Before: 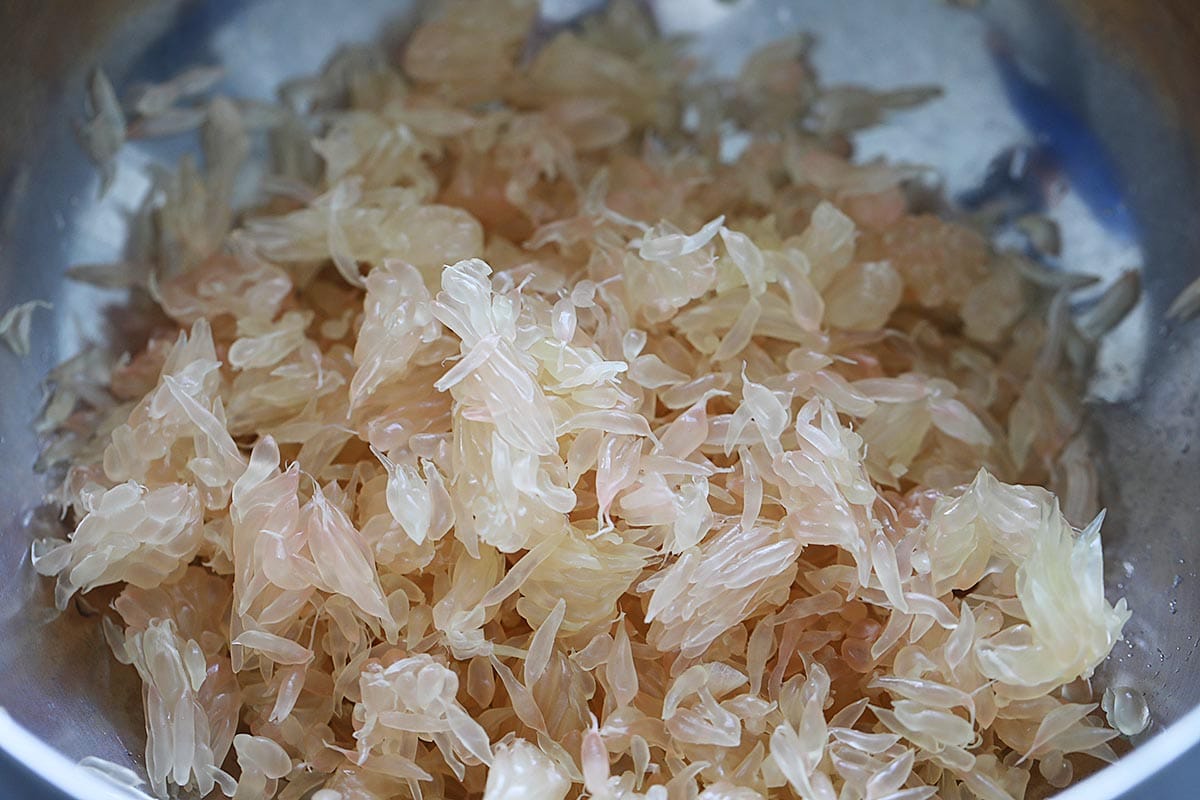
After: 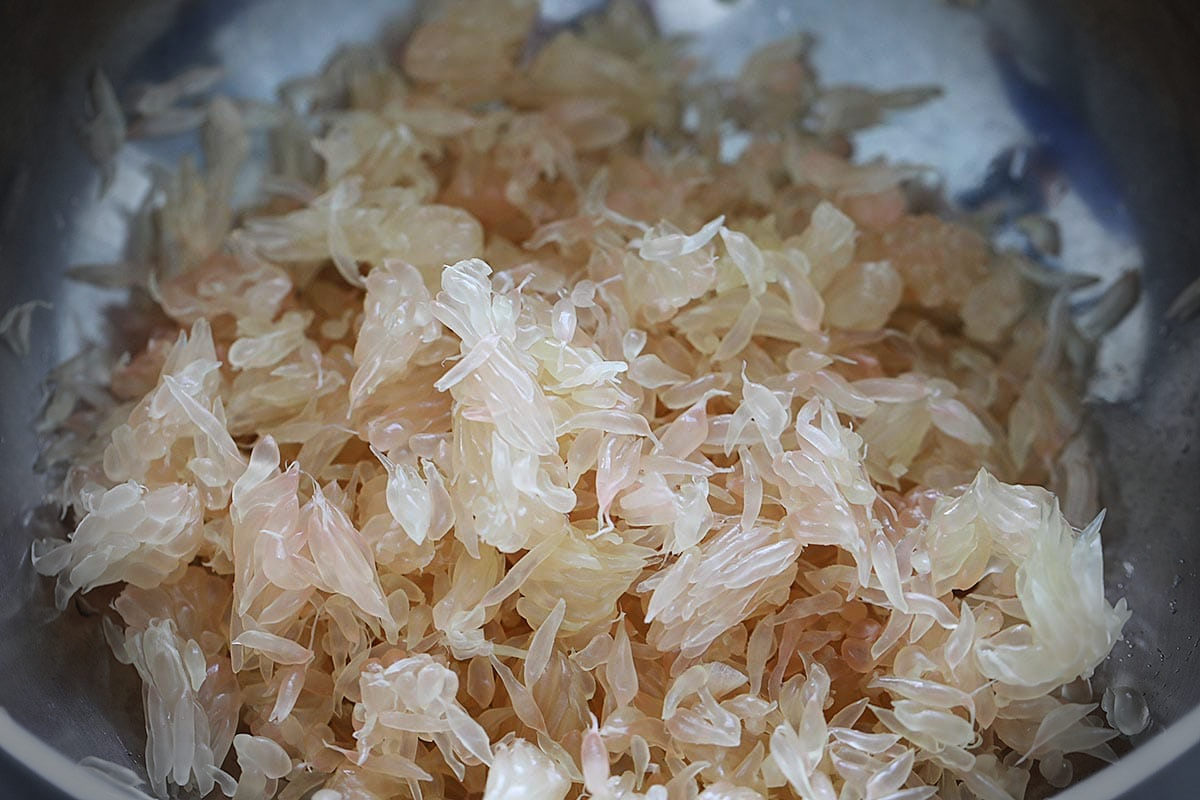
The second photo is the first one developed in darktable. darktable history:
vignetting: fall-off start 76.3%, fall-off radius 28.1%, brightness -0.701, width/height ratio 0.972
